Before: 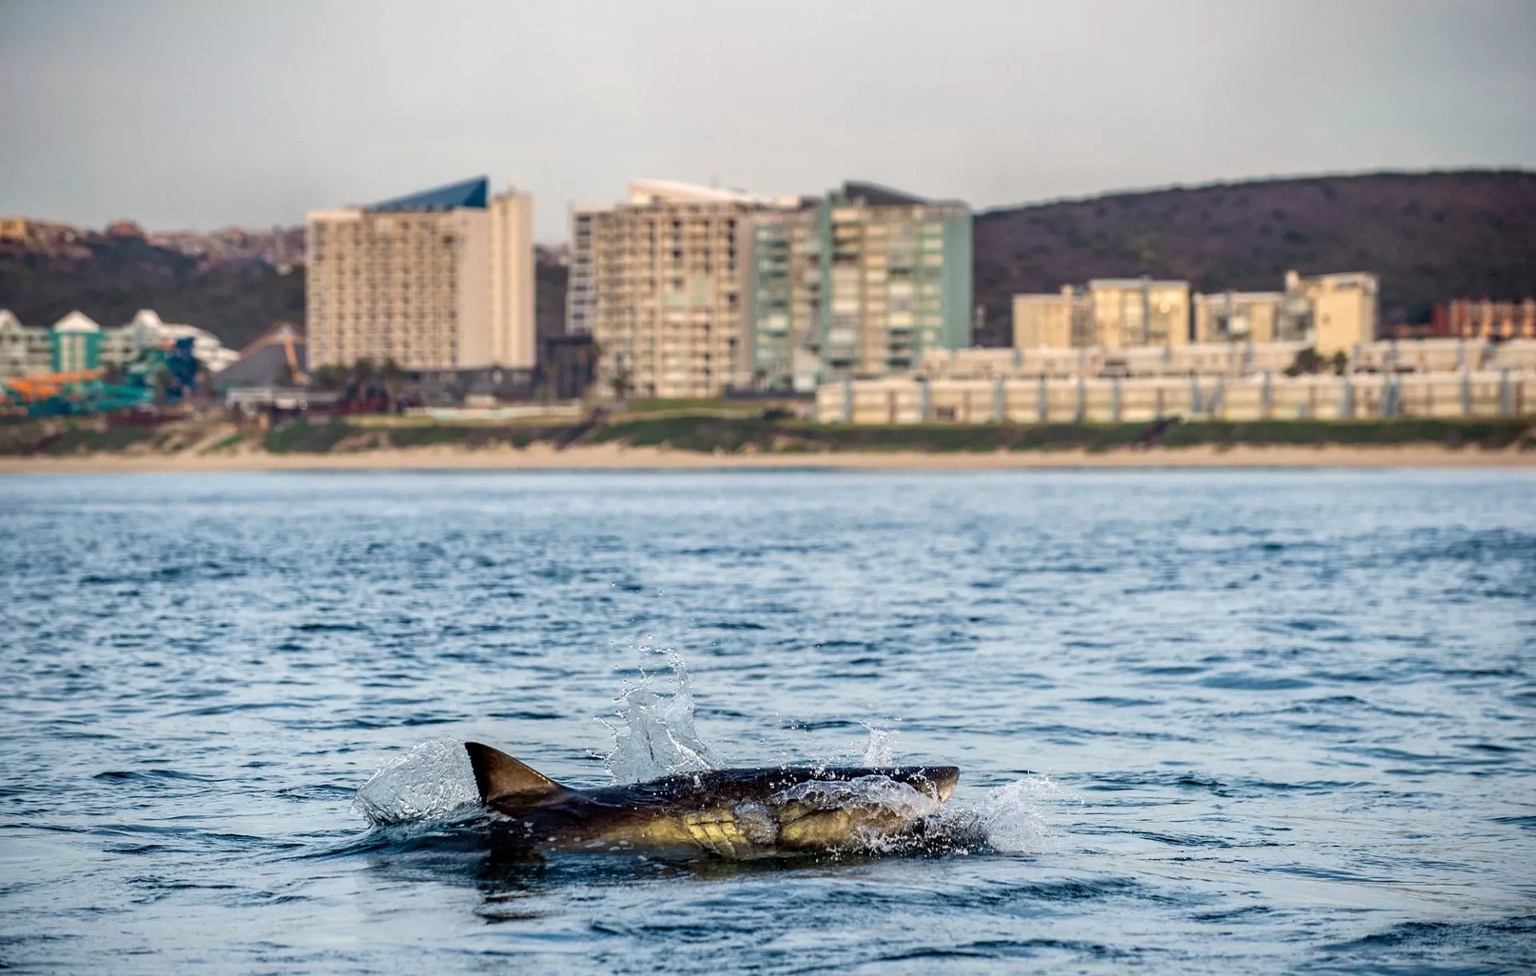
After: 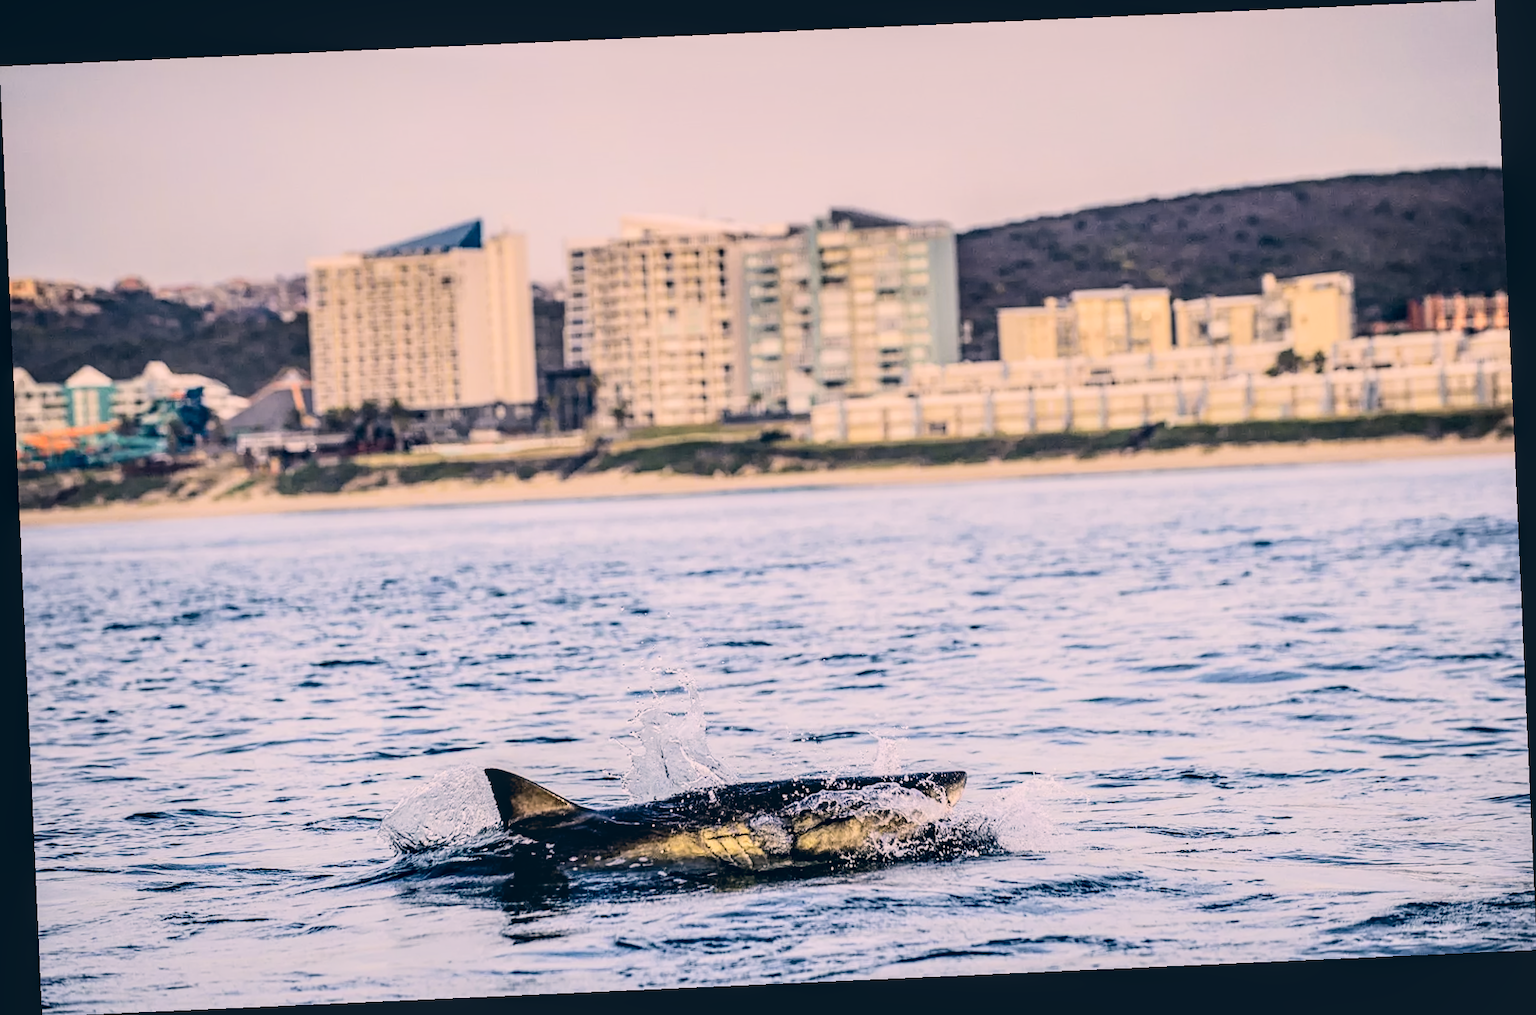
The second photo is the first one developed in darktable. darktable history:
tone curve: curves: ch0 [(0, 0.029) (0.071, 0.087) (0.223, 0.265) (0.447, 0.605) (0.654, 0.823) (0.861, 0.943) (1, 0.981)]; ch1 [(0, 0) (0.353, 0.344) (0.447, 0.449) (0.502, 0.501) (0.547, 0.54) (0.57, 0.582) (0.608, 0.608) (0.618, 0.631) (0.657, 0.699) (1, 1)]; ch2 [(0, 0) (0.34, 0.314) (0.456, 0.456) (0.5, 0.503) (0.528, 0.54) (0.557, 0.577) (0.589, 0.626) (1, 1)], color space Lab, independent channels, preserve colors none
rotate and perspective: rotation -2.56°, automatic cropping off
filmic rgb: black relative exposure -7.65 EV, white relative exposure 4.56 EV, hardness 3.61, contrast 1.05
color correction: highlights a* 14.46, highlights b* 5.85, shadows a* -5.53, shadows b* -15.24, saturation 0.85
sharpen: amount 0.2
contrast equalizer: y [[0.5, 0.5, 0.472, 0.5, 0.5, 0.5], [0.5 ×6], [0.5 ×6], [0 ×6], [0 ×6]]
local contrast: on, module defaults
